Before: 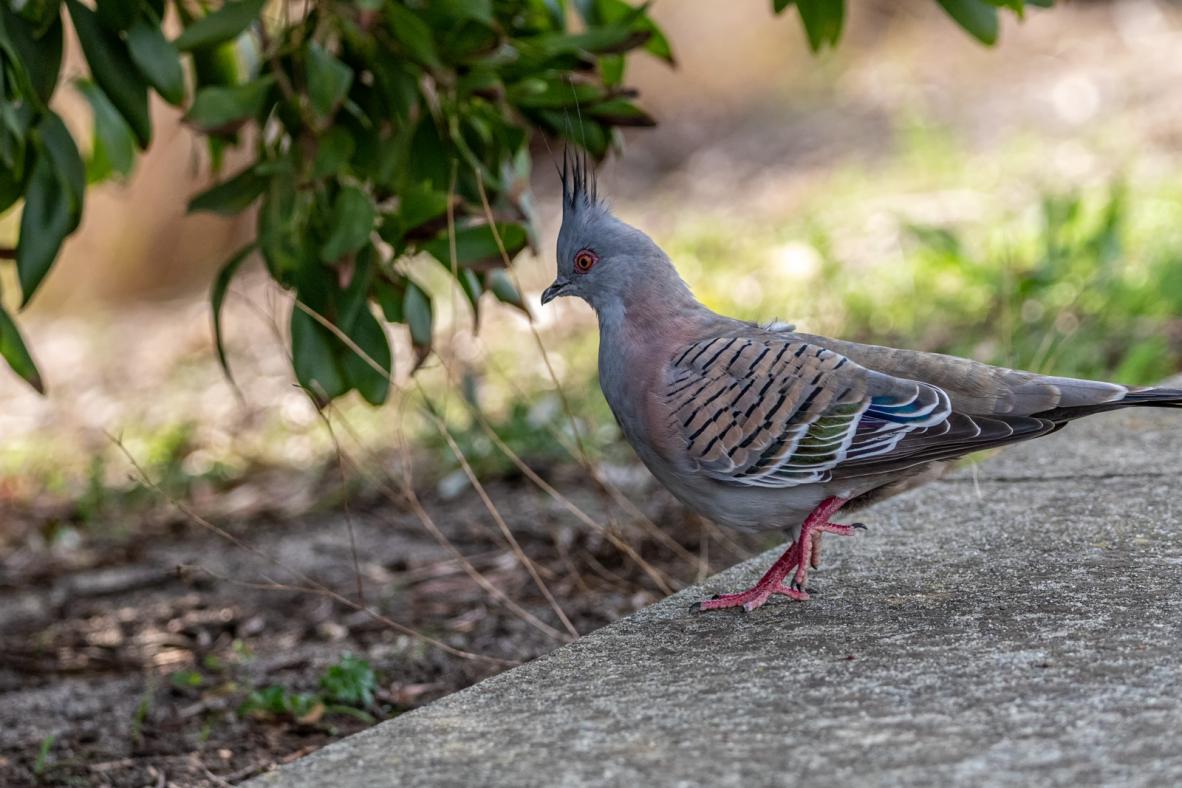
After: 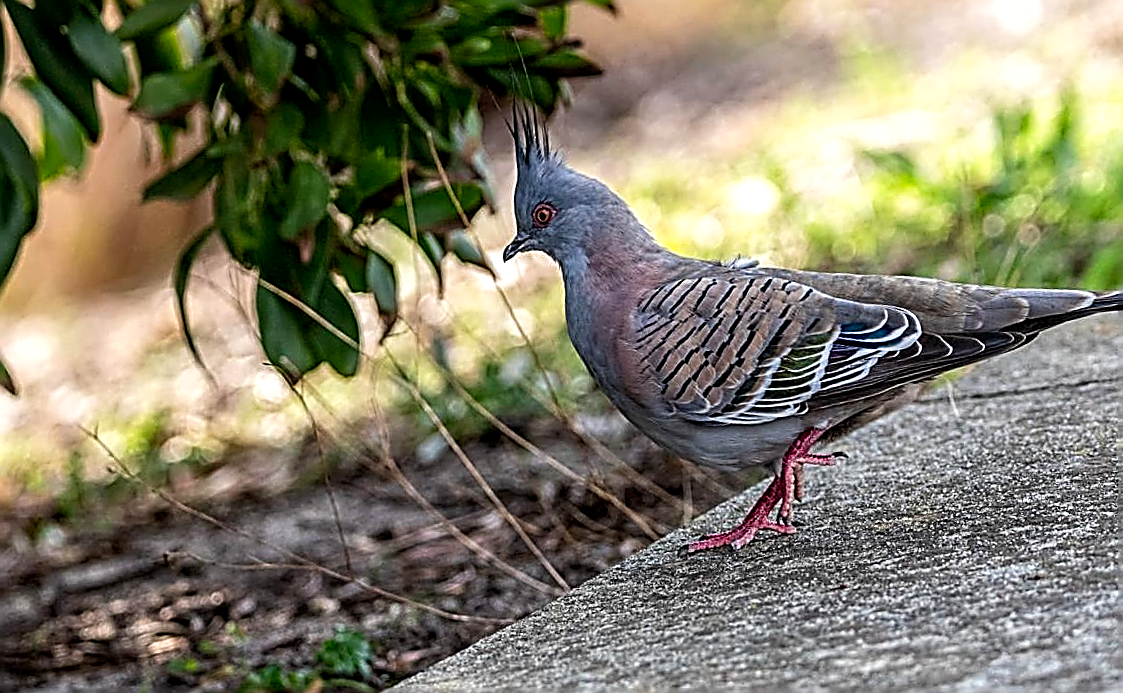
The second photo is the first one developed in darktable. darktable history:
sharpen: amount 1.861
rotate and perspective: rotation -5°, crop left 0.05, crop right 0.952, crop top 0.11, crop bottom 0.89
local contrast: highlights 100%, shadows 100%, detail 120%, midtone range 0.2
tone curve: curves: ch0 [(0, 0) (0.003, 0.001) (0.011, 0.005) (0.025, 0.01) (0.044, 0.019) (0.069, 0.029) (0.1, 0.042) (0.136, 0.078) (0.177, 0.129) (0.224, 0.182) (0.277, 0.246) (0.335, 0.318) (0.399, 0.396) (0.468, 0.481) (0.543, 0.573) (0.623, 0.672) (0.709, 0.777) (0.801, 0.881) (0.898, 0.975) (1, 1)], preserve colors none
